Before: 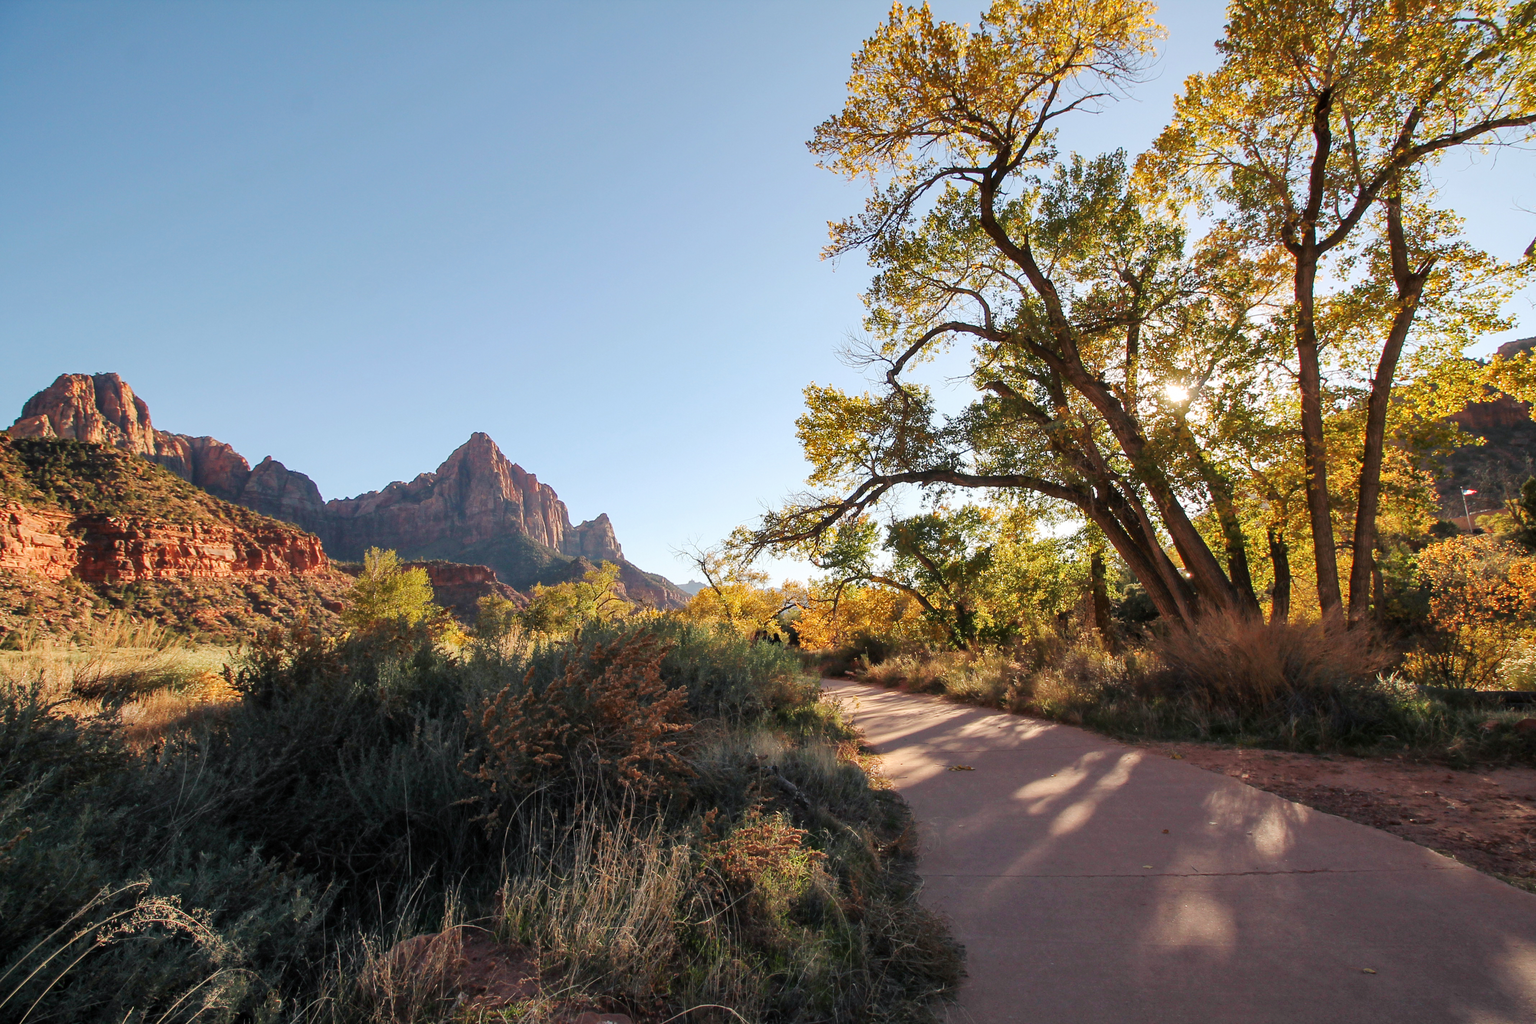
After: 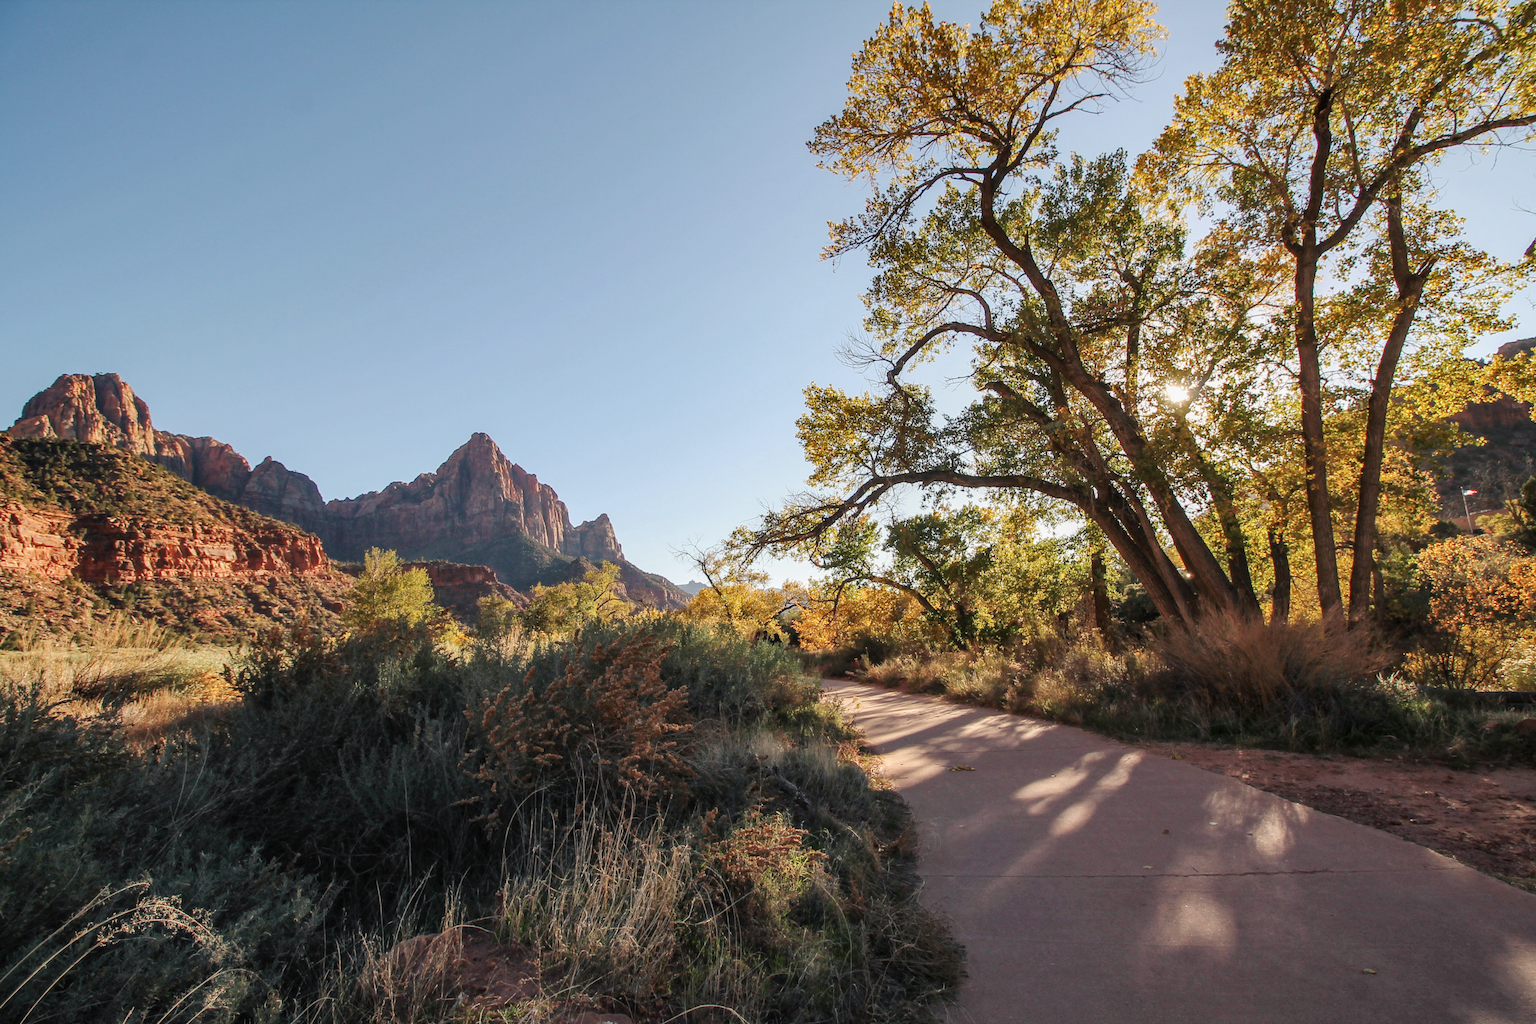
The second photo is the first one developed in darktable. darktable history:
local contrast: on, module defaults
contrast brightness saturation: contrast -0.082, brightness -0.031, saturation -0.111
